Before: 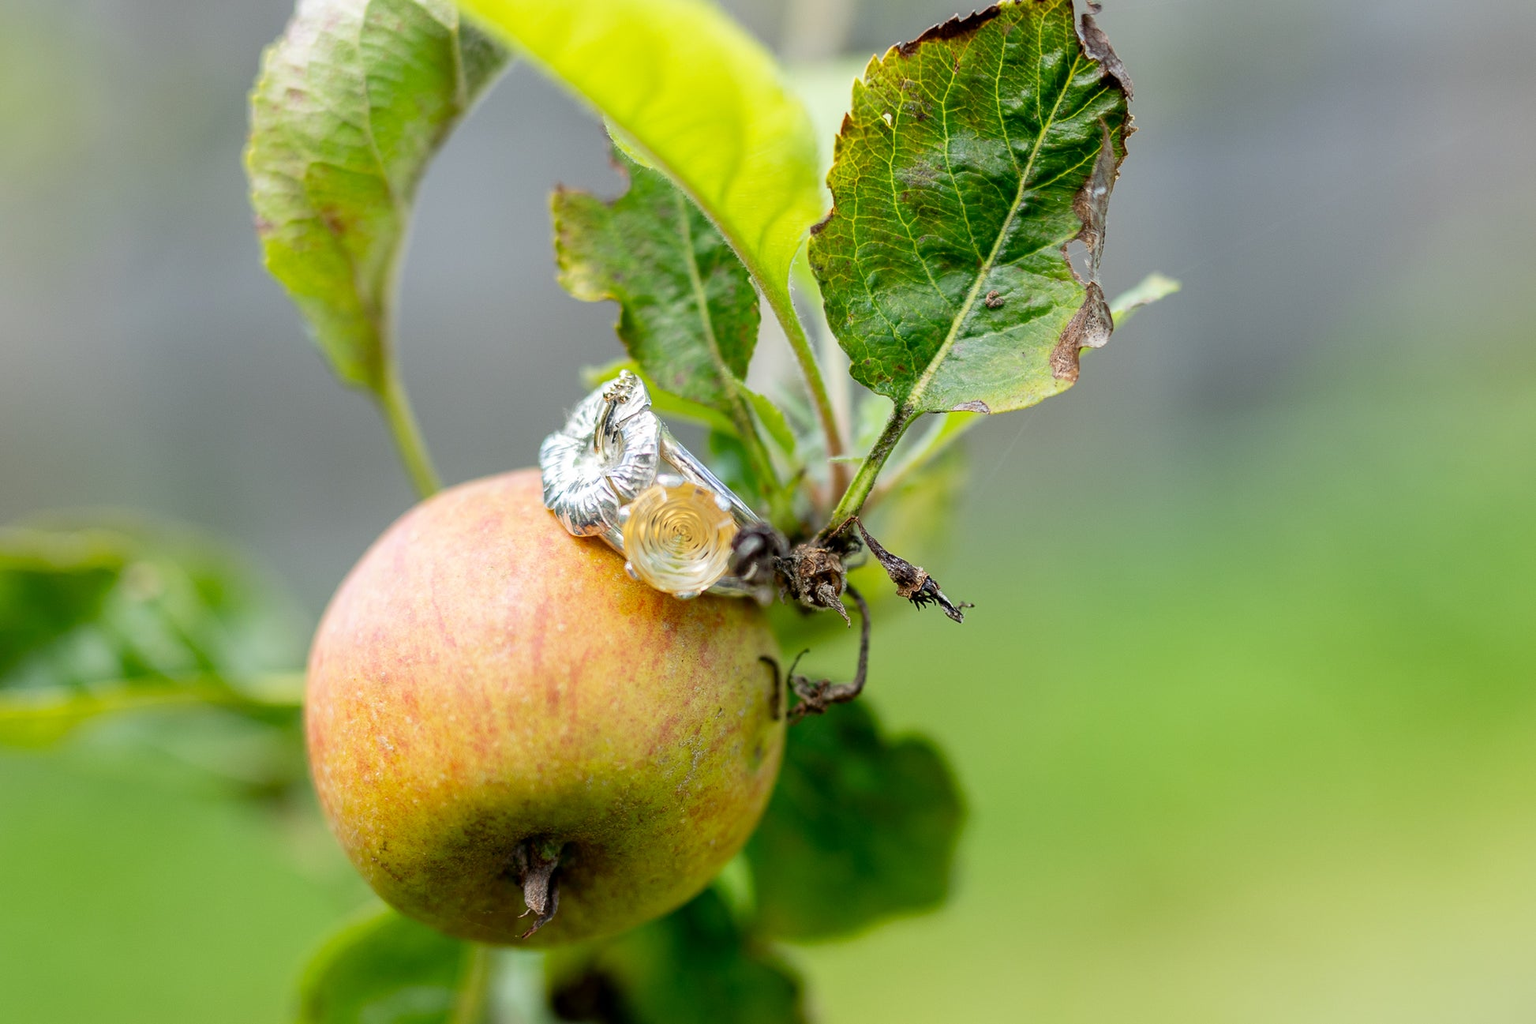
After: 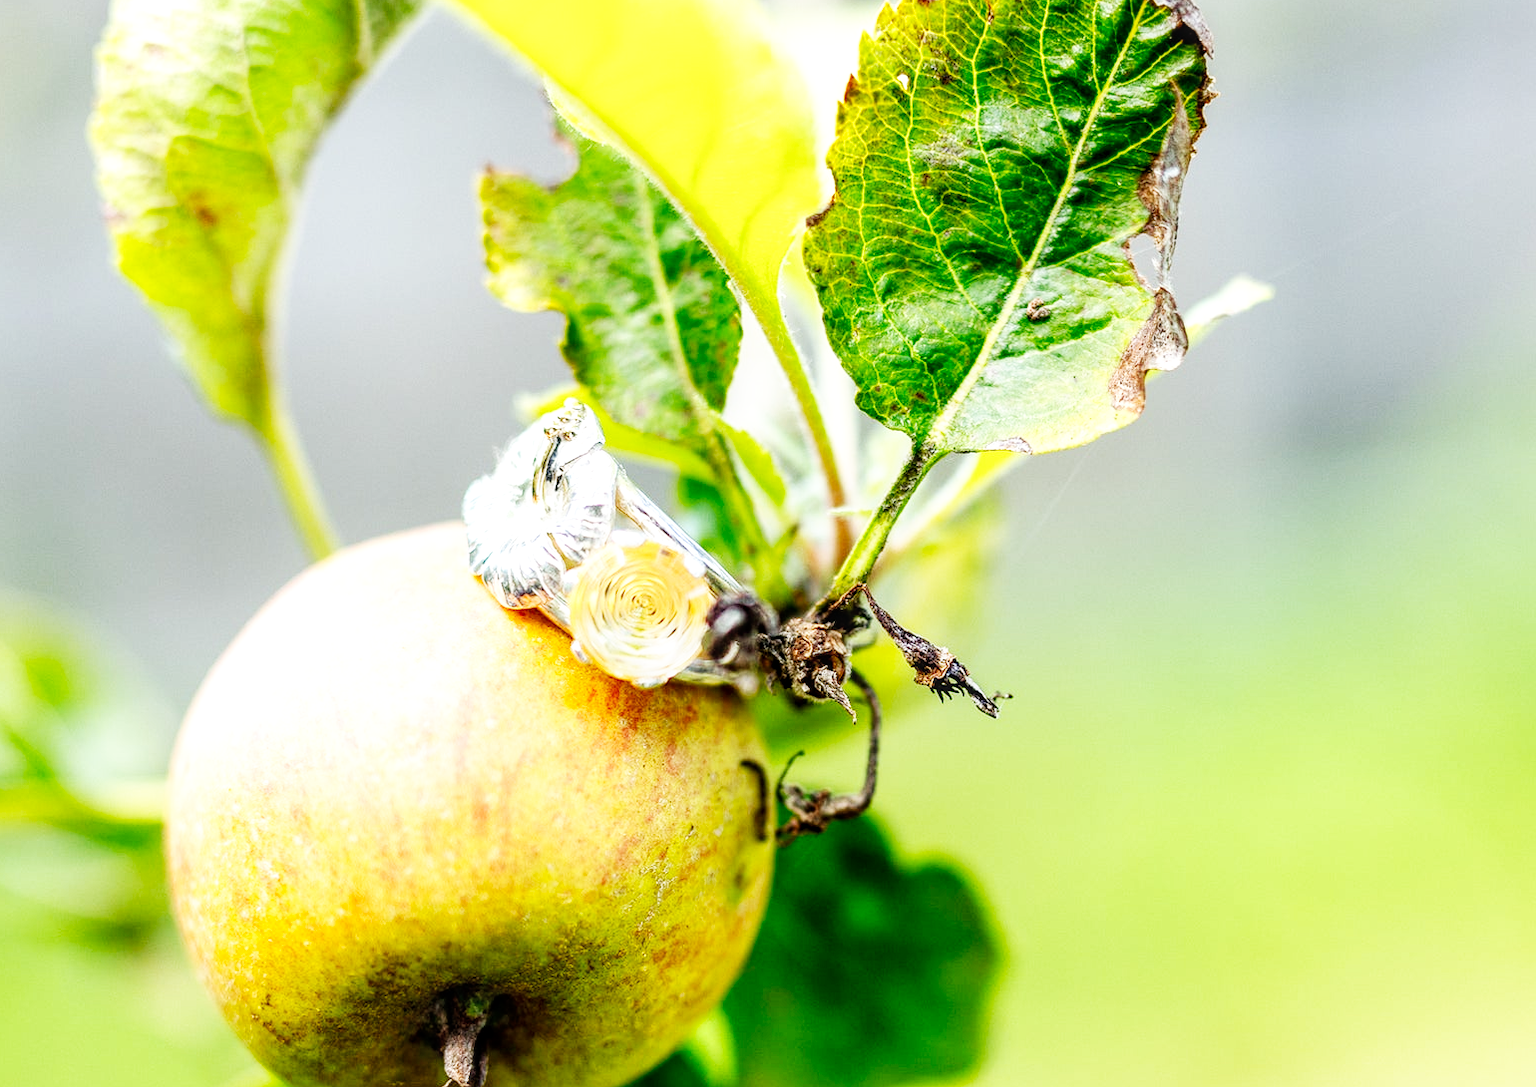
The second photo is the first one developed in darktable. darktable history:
sharpen: radius 2.881, amount 0.857, threshold 47.265
crop: left 11.262%, top 5.341%, right 9.556%, bottom 10.611%
local contrast: on, module defaults
base curve: curves: ch0 [(0, 0) (0.007, 0.004) (0.027, 0.03) (0.046, 0.07) (0.207, 0.54) (0.442, 0.872) (0.673, 0.972) (1, 1)], preserve colors none
